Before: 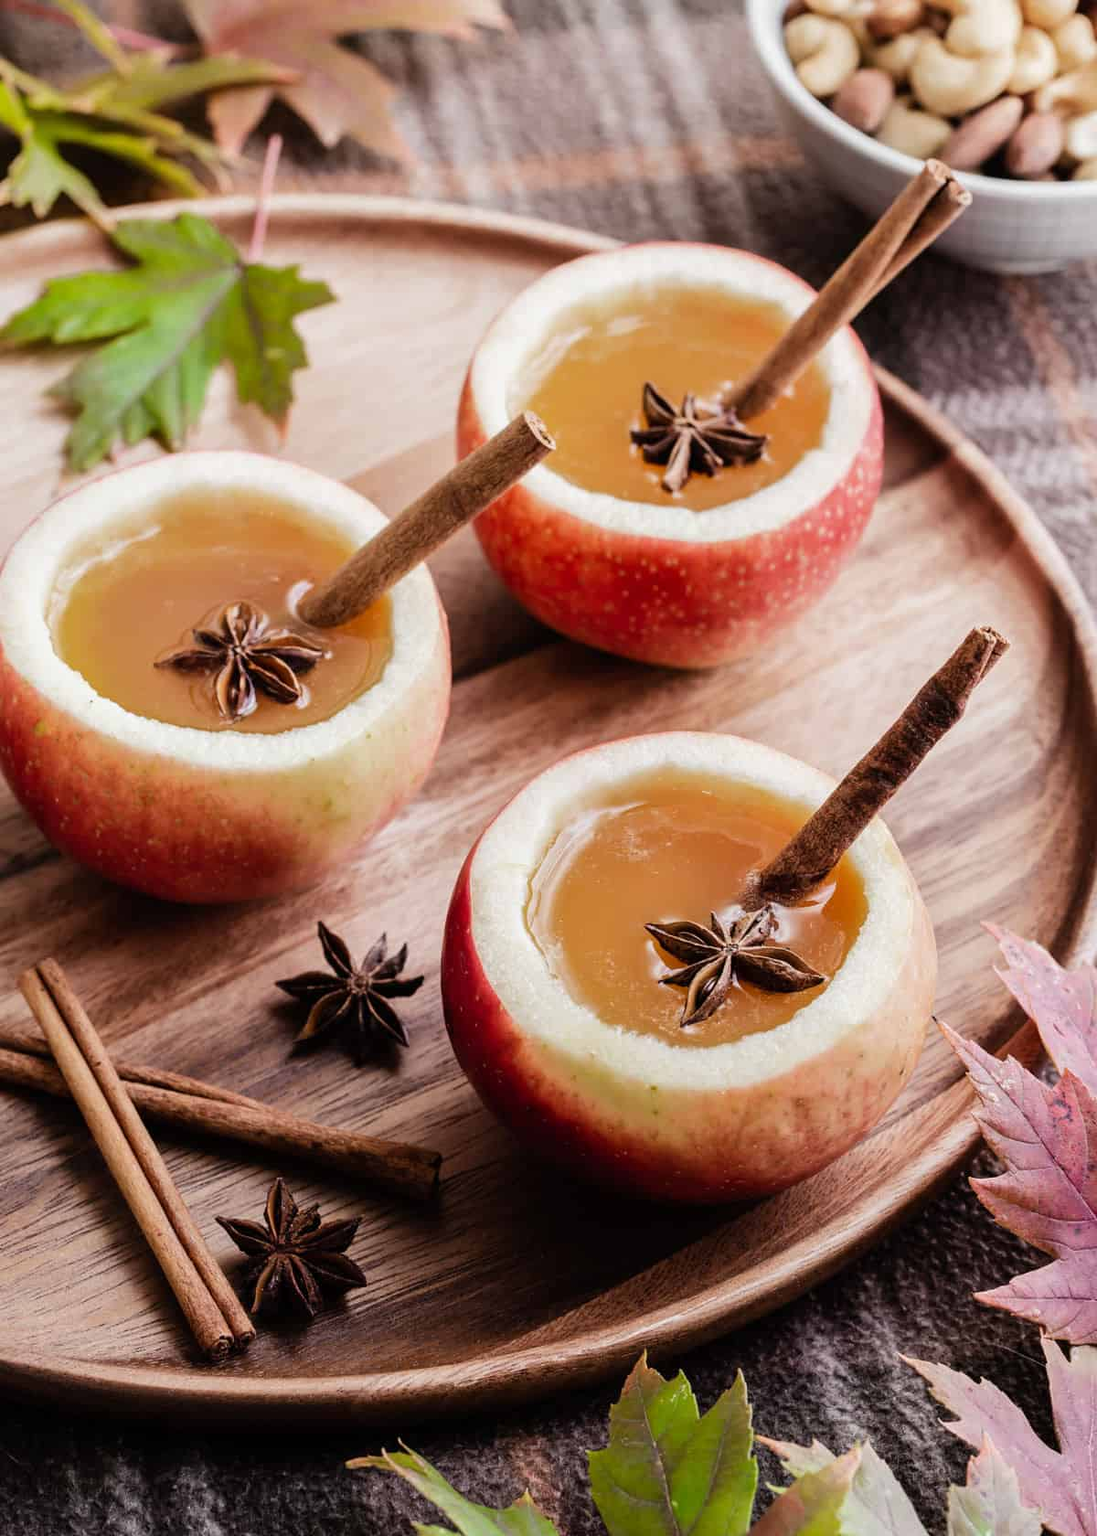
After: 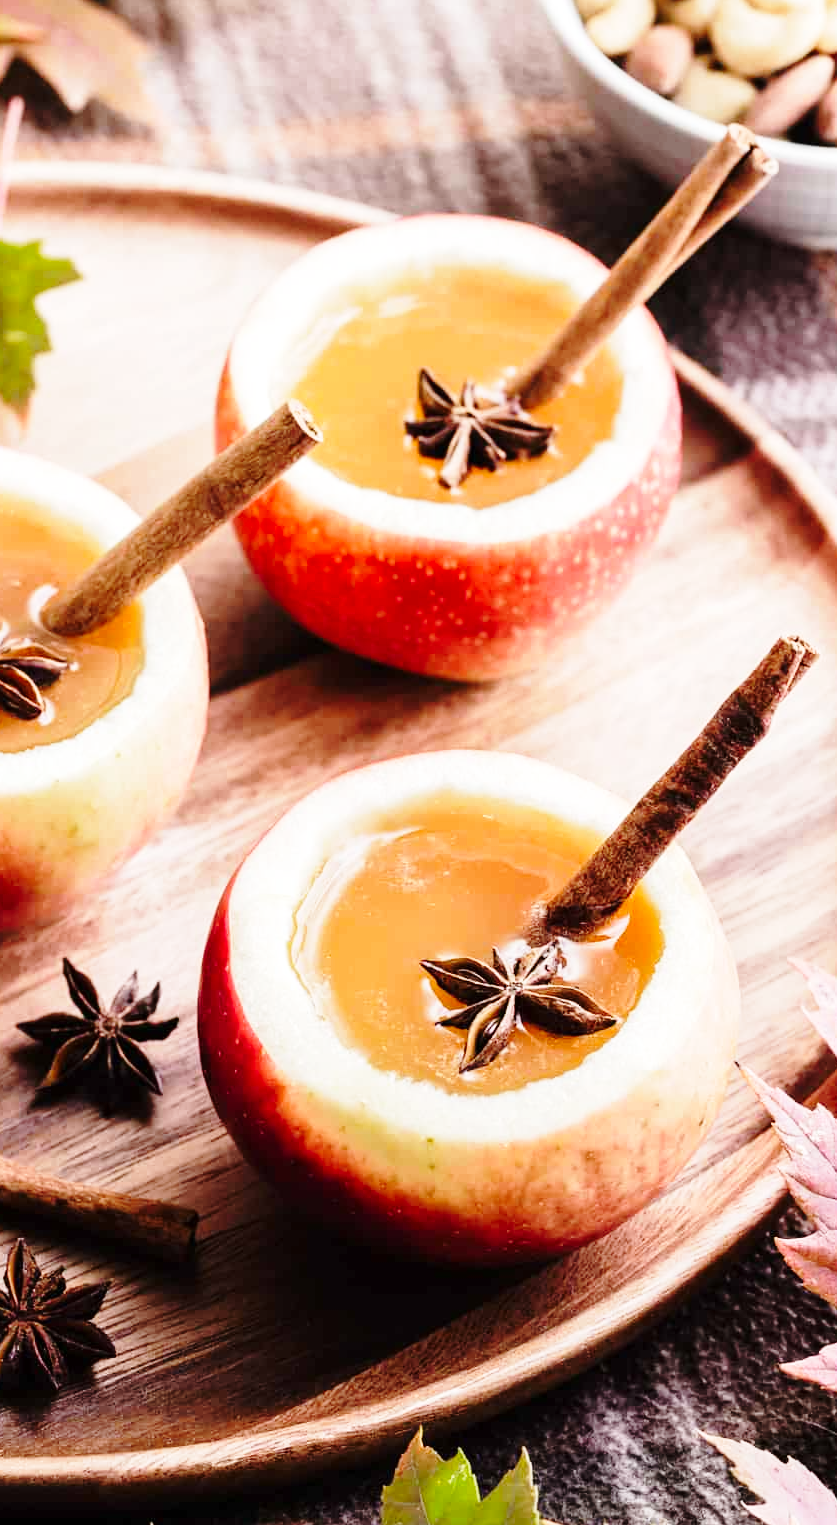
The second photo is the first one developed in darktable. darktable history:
base curve: curves: ch0 [(0, 0) (0.028, 0.03) (0.121, 0.232) (0.46, 0.748) (0.859, 0.968) (1, 1)], preserve colors none
exposure: exposure 0.209 EV, compensate exposure bias true, compensate highlight preservation false
crop and rotate: left 23.832%, top 2.978%, right 6.389%, bottom 6.19%
